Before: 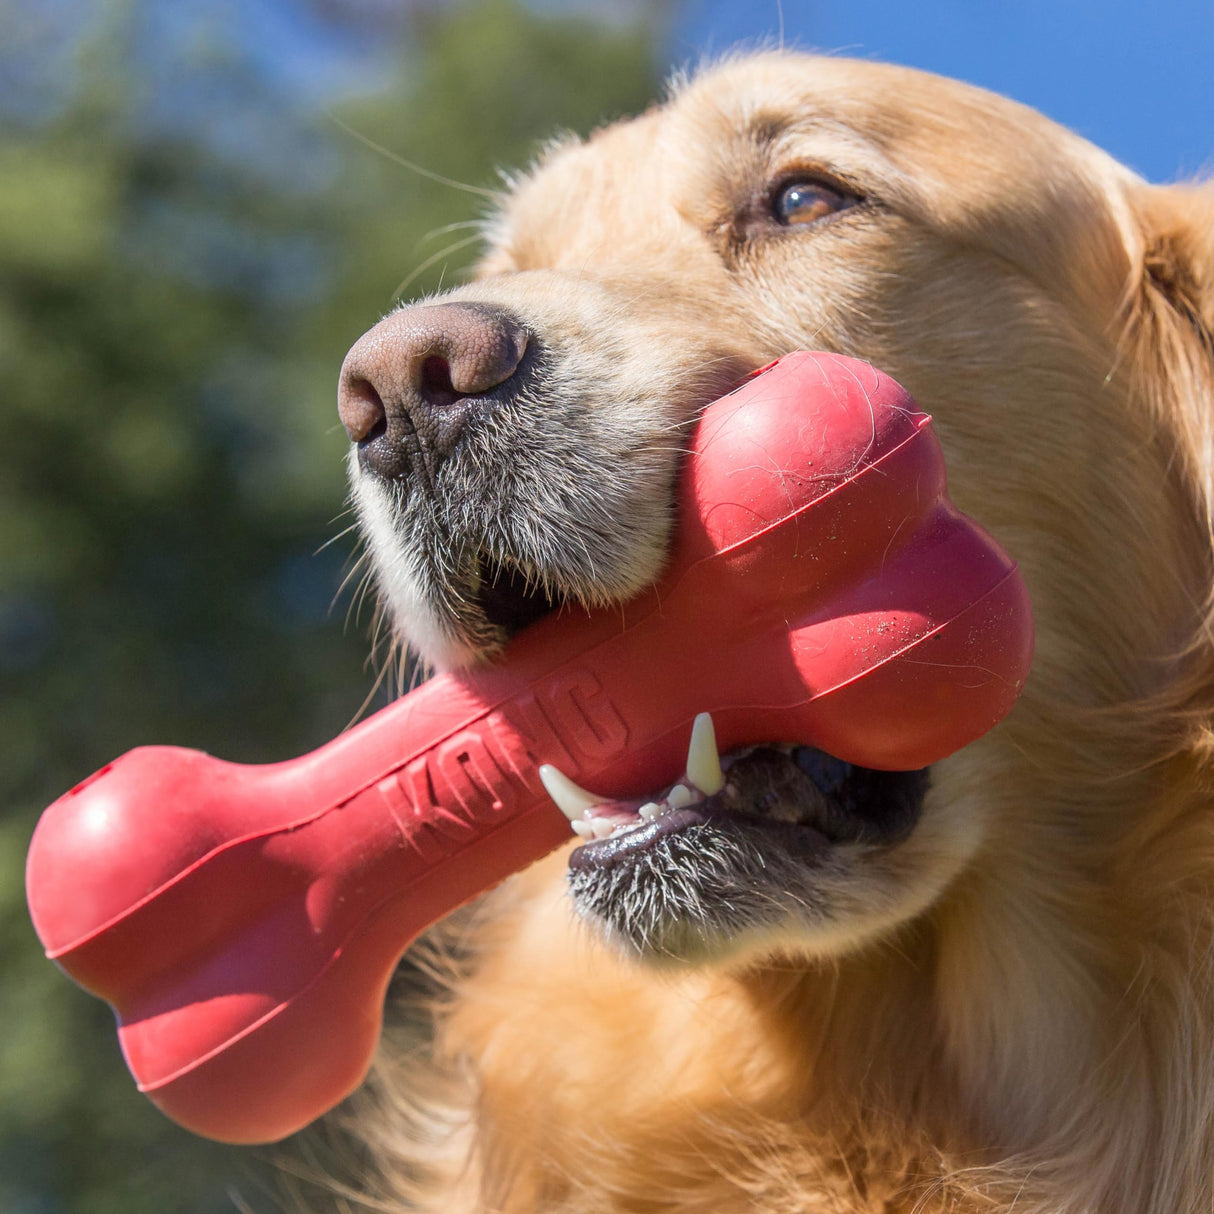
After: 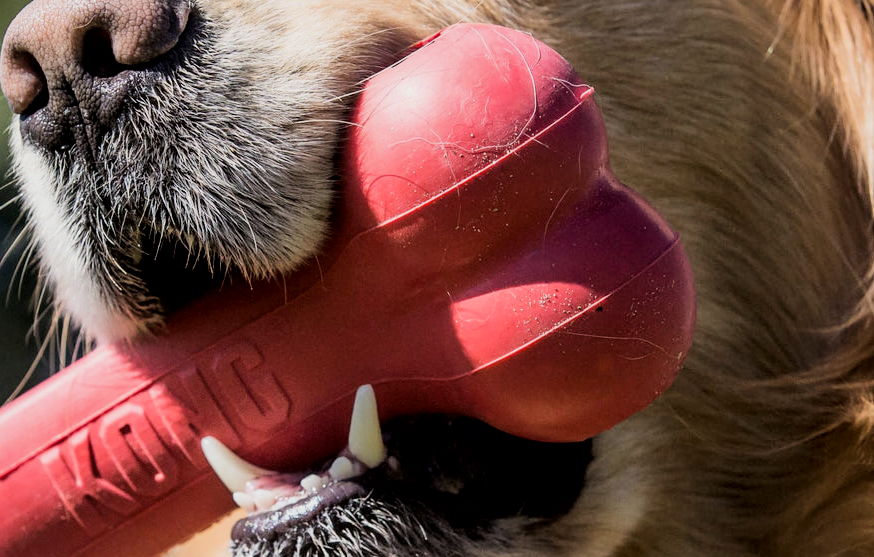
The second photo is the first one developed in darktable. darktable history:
crop and rotate: left 27.938%, top 27.046%, bottom 27.046%
local contrast: mode bilateral grid, contrast 20, coarseness 50, detail 132%, midtone range 0.2
filmic rgb: black relative exposure -5 EV, hardness 2.88, contrast 1.4
contrast brightness saturation: contrast 0.07
